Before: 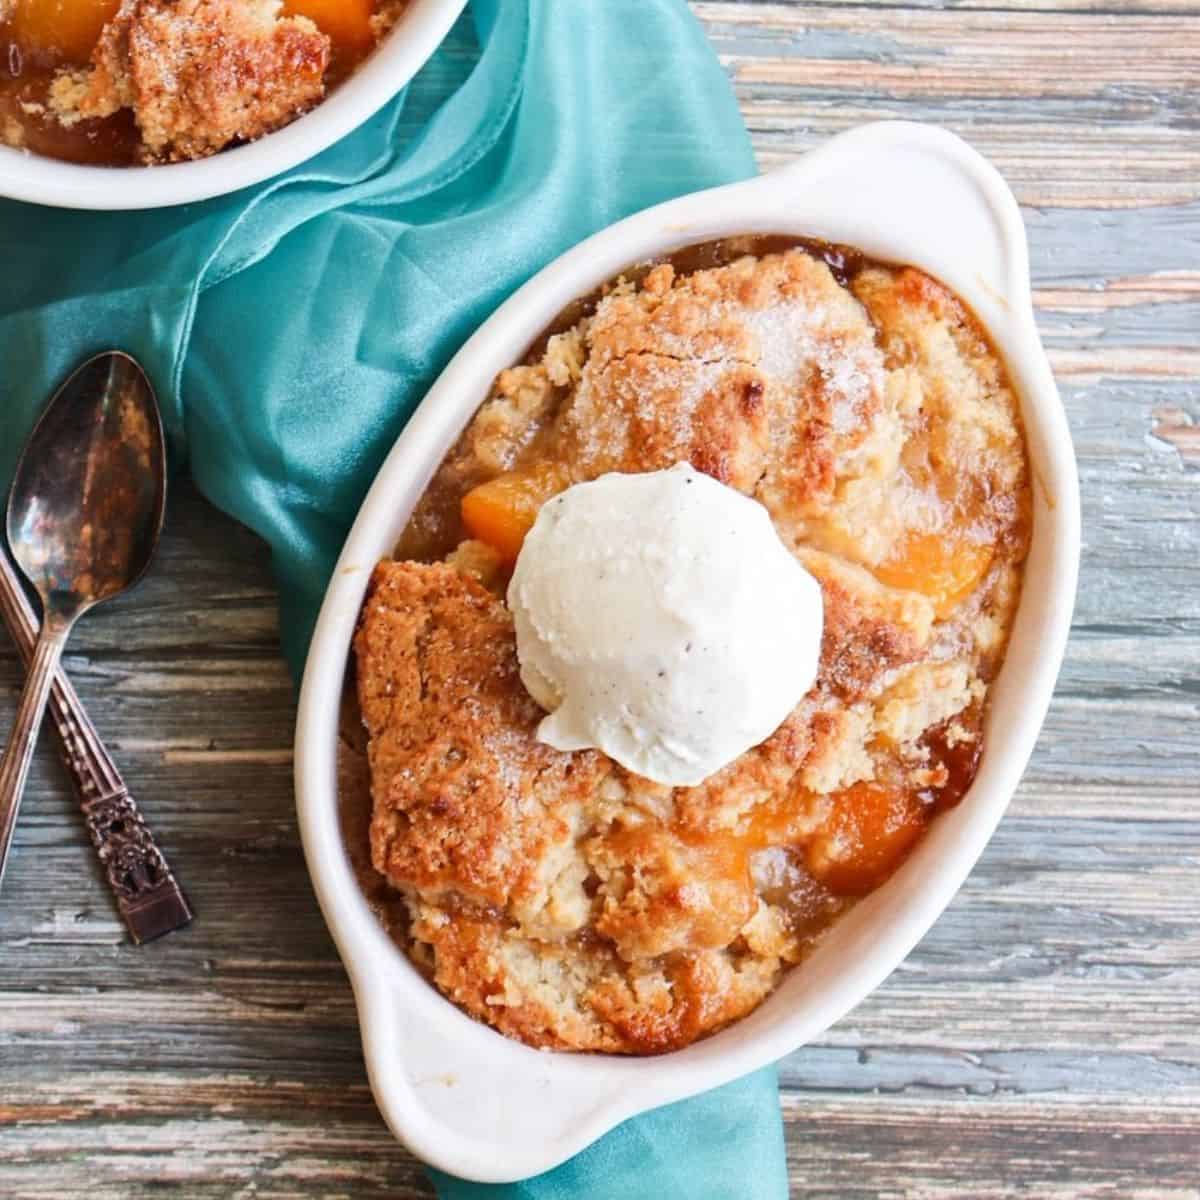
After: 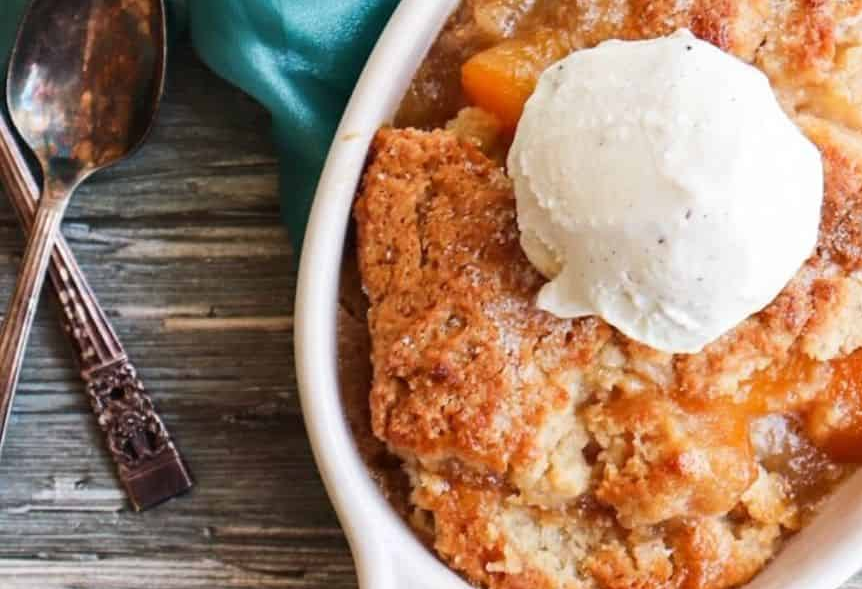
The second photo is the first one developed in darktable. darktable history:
crop: top 36.164%, right 28.133%, bottom 14.709%
